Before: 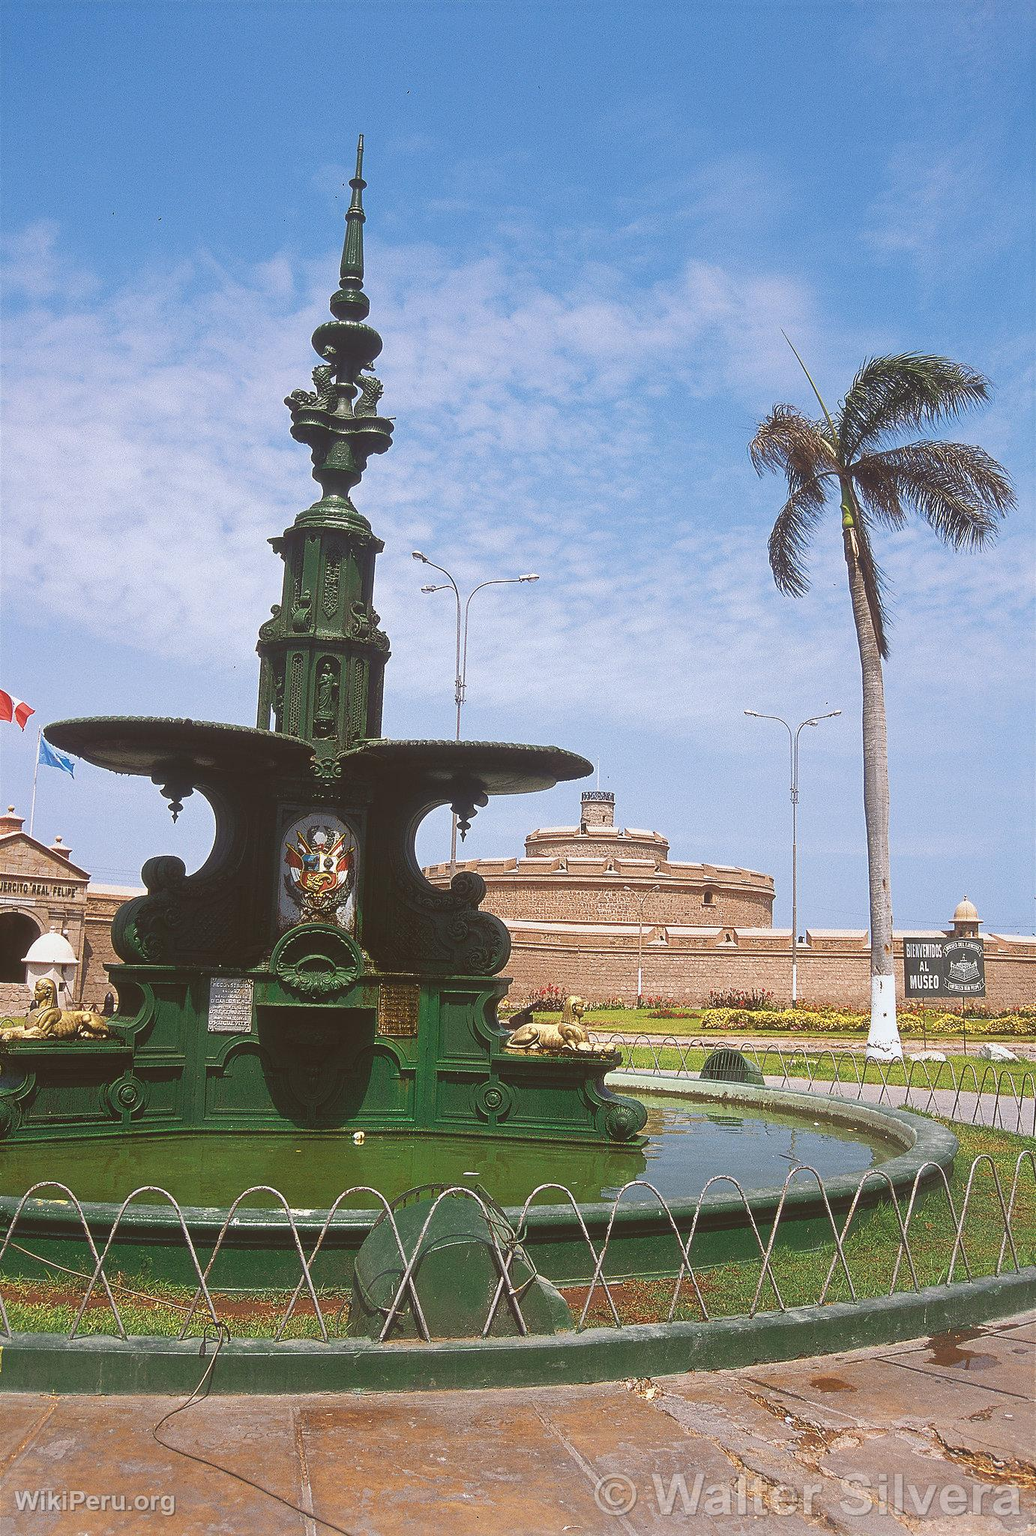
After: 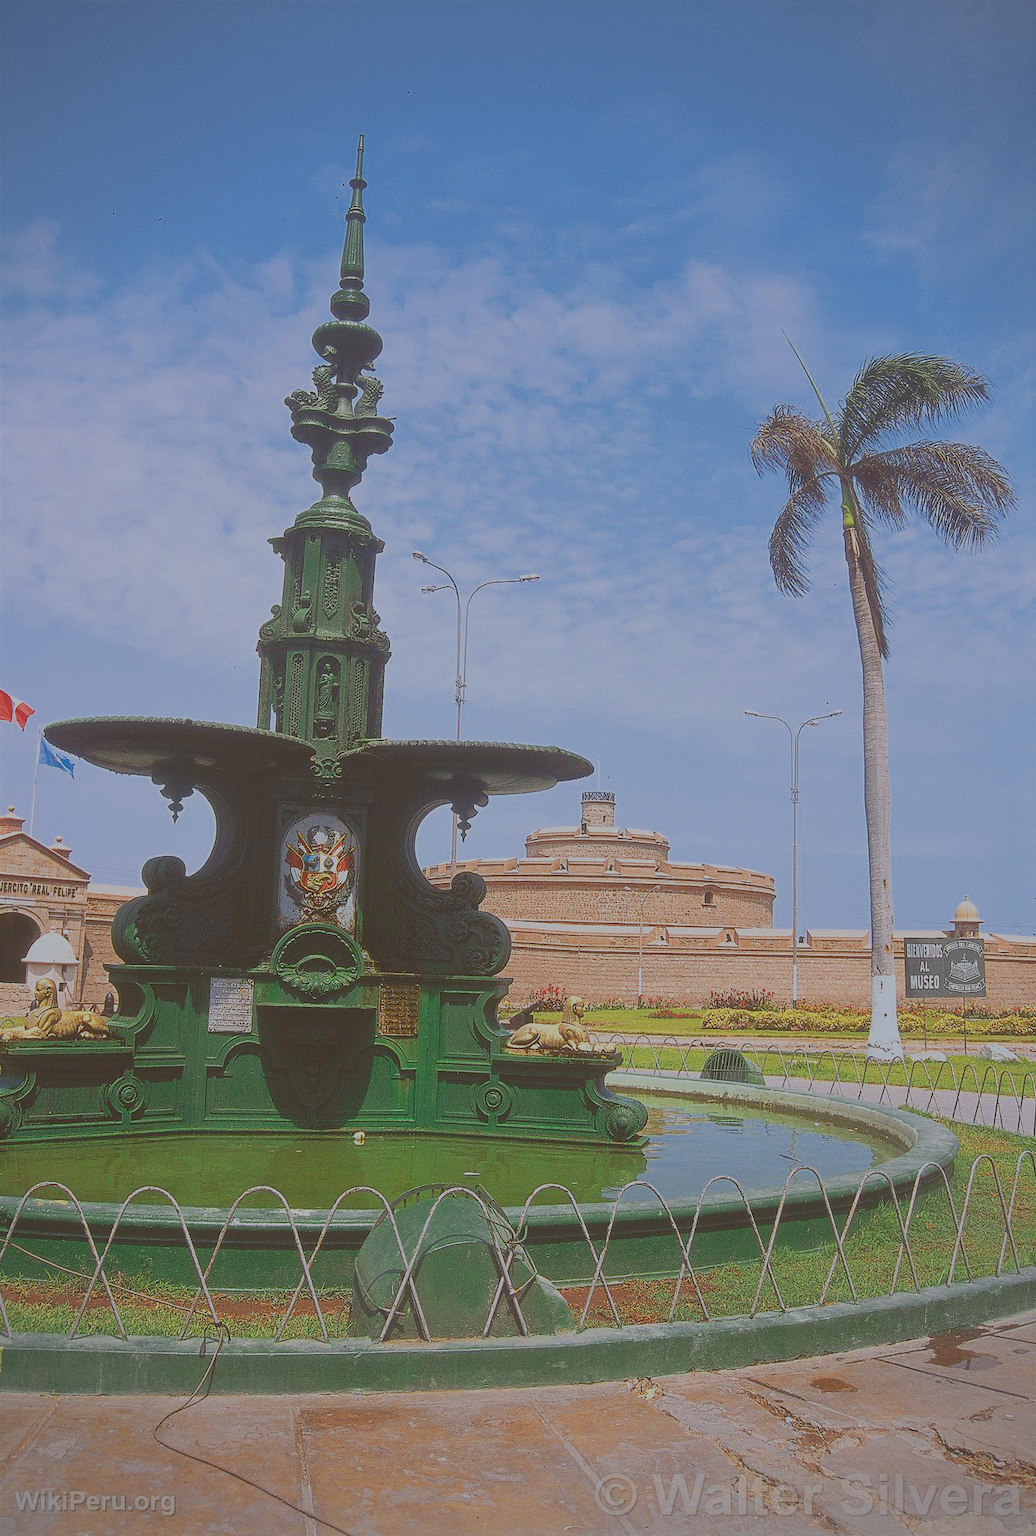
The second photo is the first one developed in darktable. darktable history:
white balance: red 0.976, blue 1.04
filmic rgb: black relative exposure -14 EV, white relative exposure 8 EV, threshold 3 EV, hardness 3.74, latitude 50%, contrast 0.5, color science v5 (2021), contrast in shadows safe, contrast in highlights safe, enable highlight reconstruction true
vignetting: fall-off radius 60.92%
tone equalizer: -8 EV -0.75 EV, -7 EV -0.7 EV, -6 EV -0.6 EV, -5 EV -0.4 EV, -3 EV 0.4 EV, -2 EV 0.6 EV, -1 EV 0.7 EV, +0 EV 0.75 EV, edges refinement/feathering 500, mask exposure compensation -1.57 EV, preserve details no
